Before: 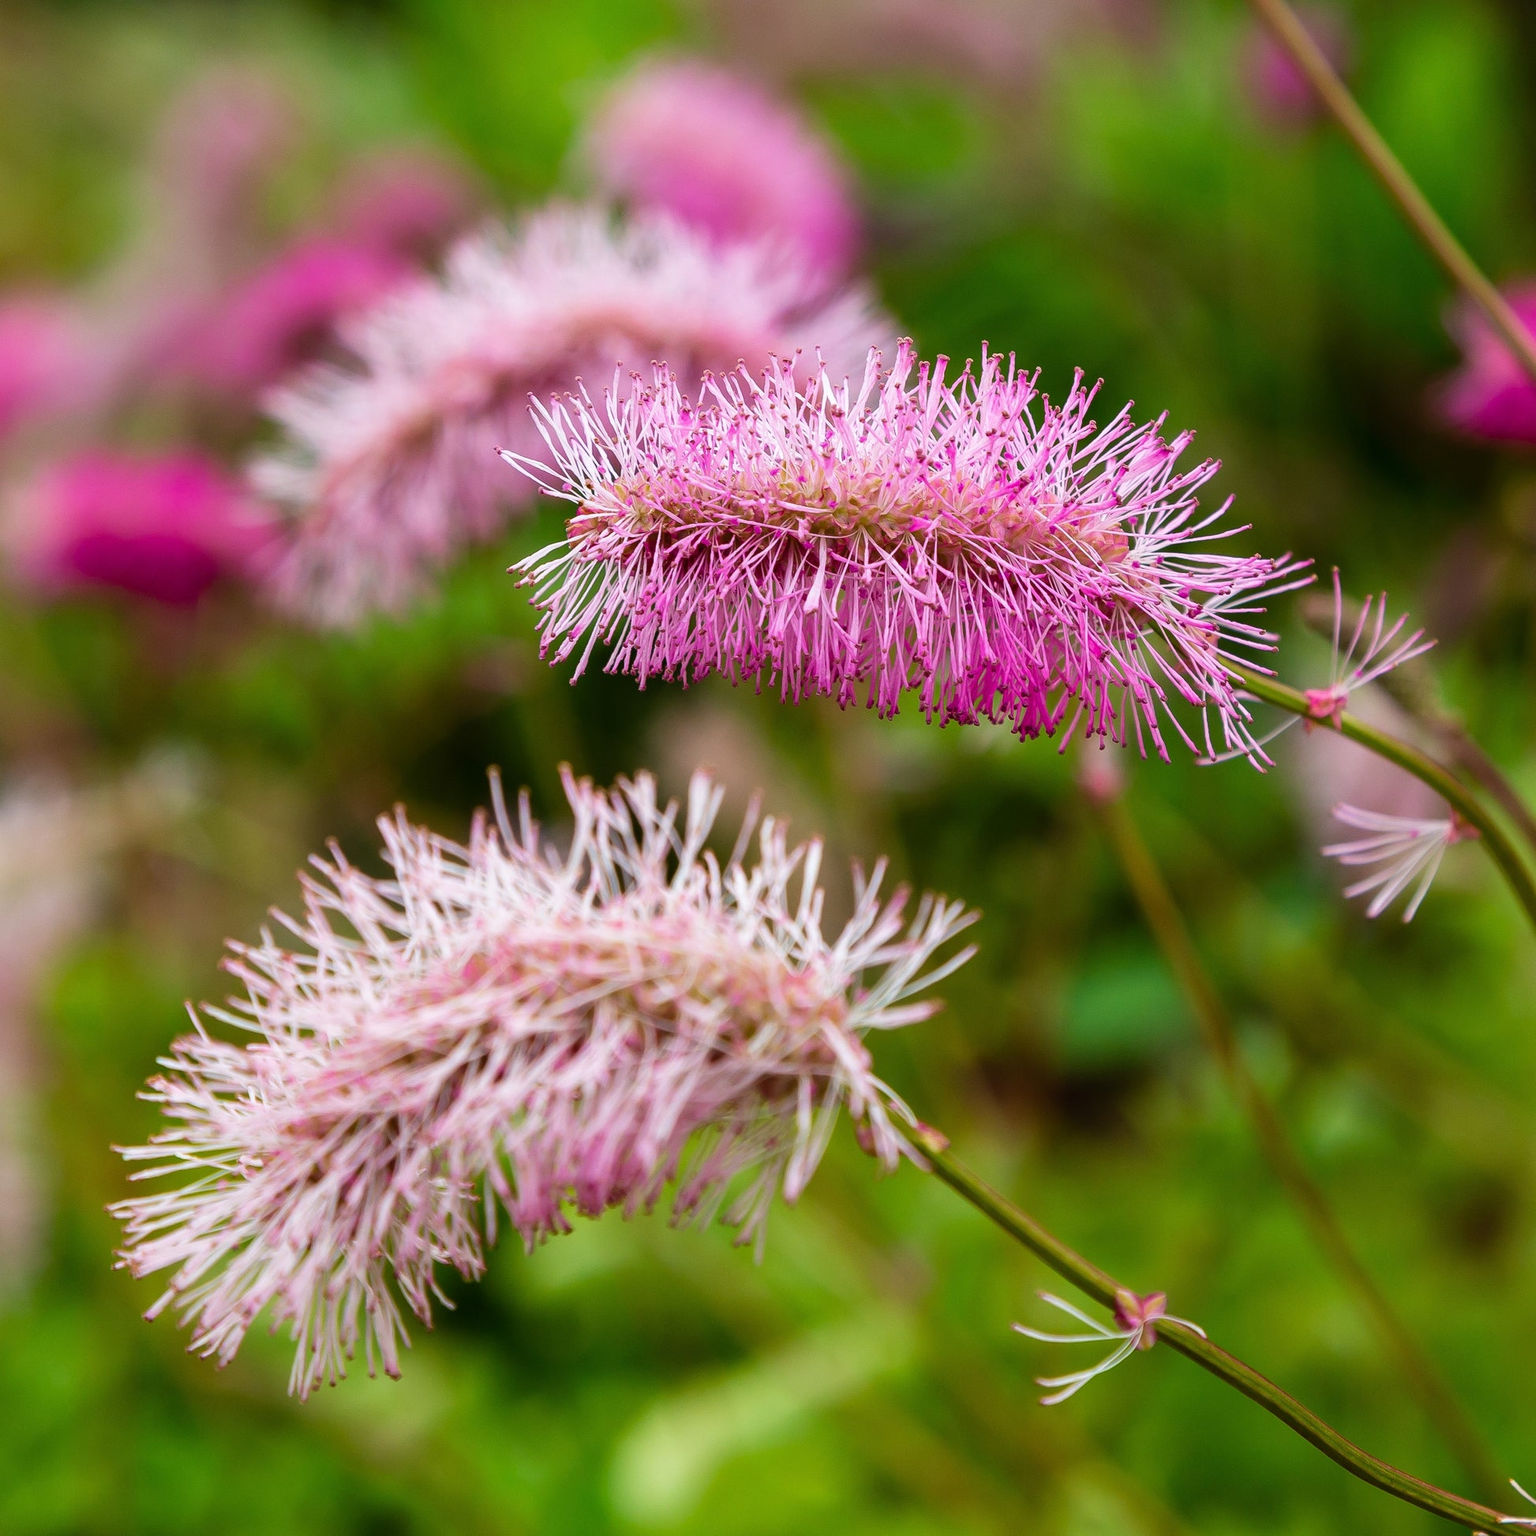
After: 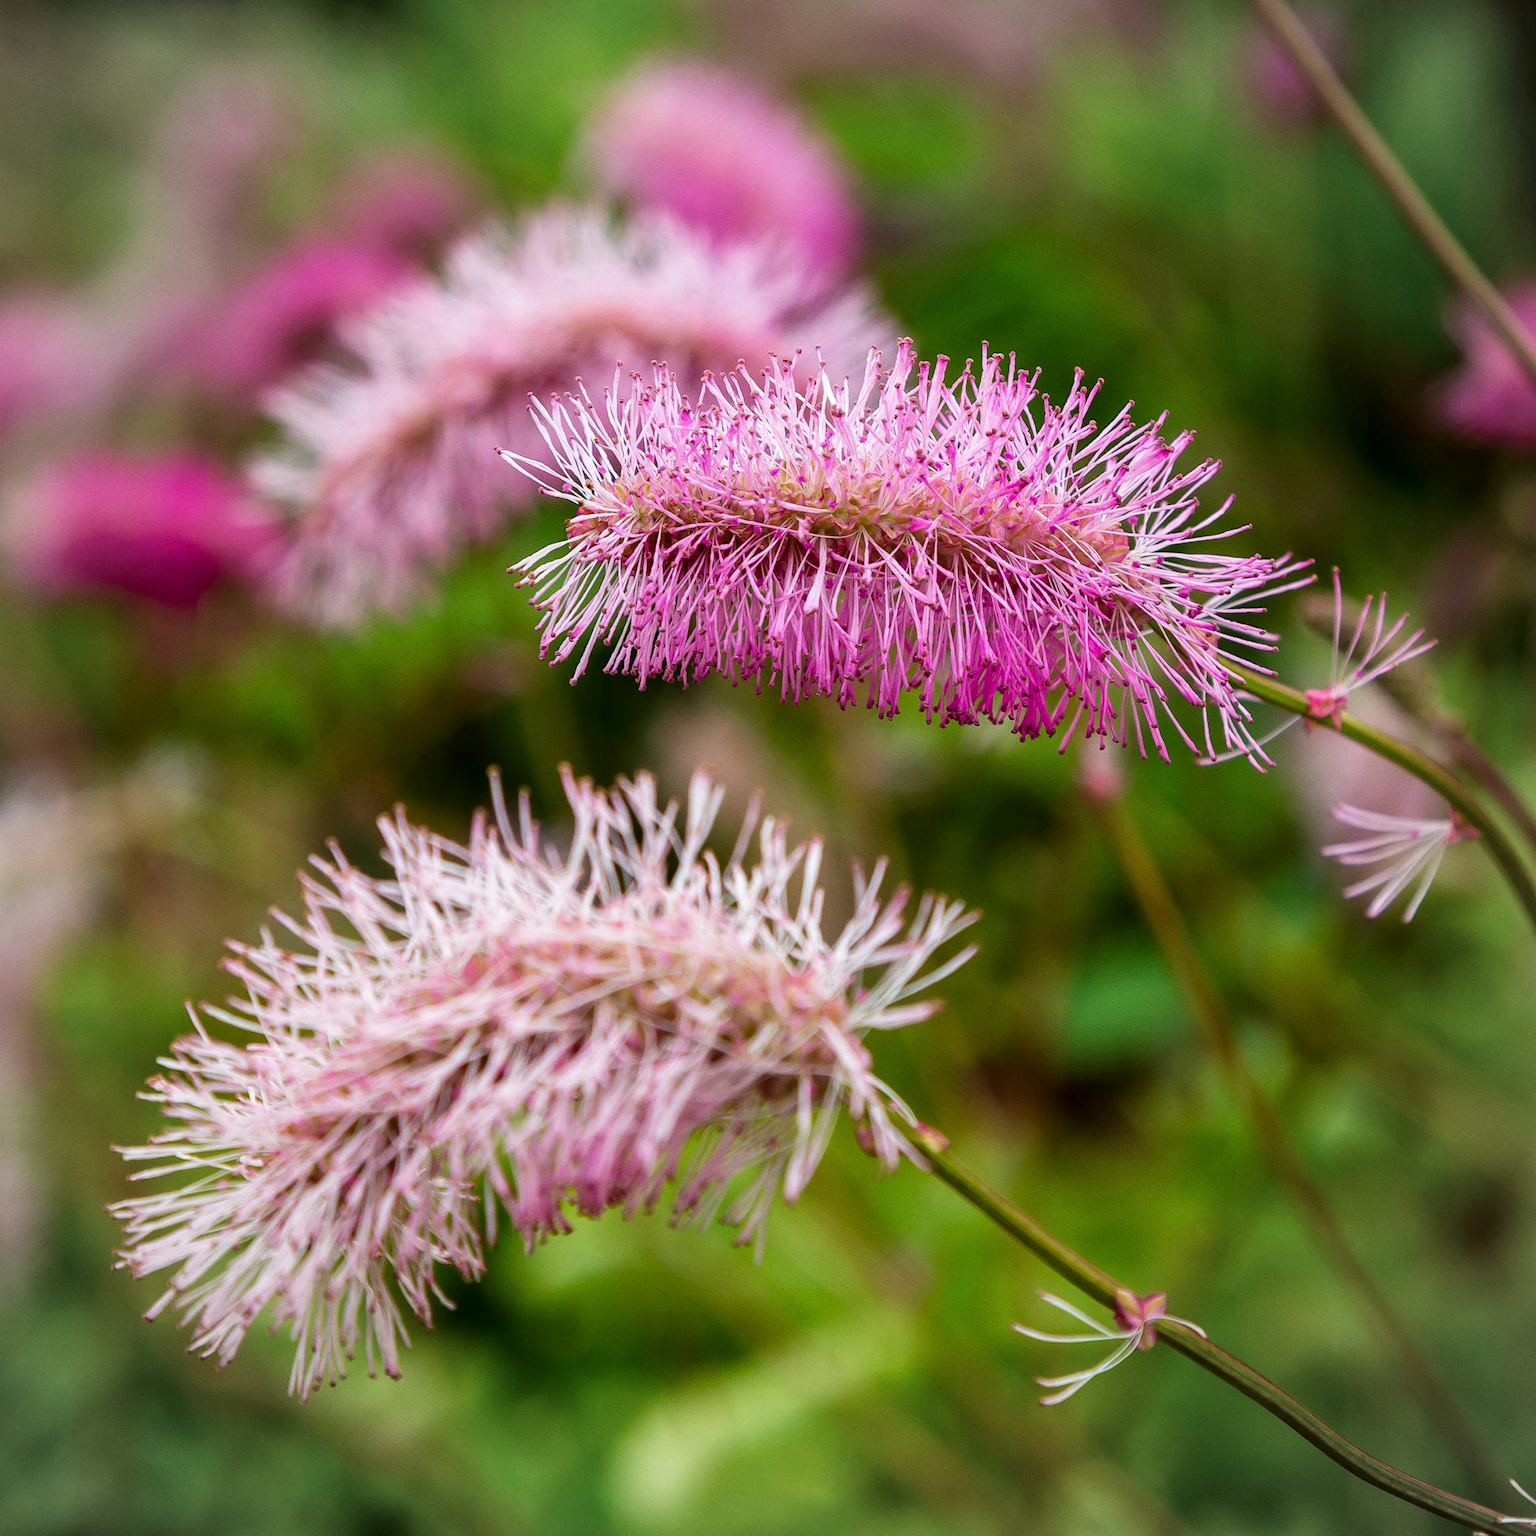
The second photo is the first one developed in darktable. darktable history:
vignetting: brightness -0.167
exposure: exposure -0.072 EV, compensate highlight preservation false
local contrast: highlights 100%, shadows 100%, detail 120%, midtone range 0.2
grain: coarseness 0.09 ISO, strength 10%
